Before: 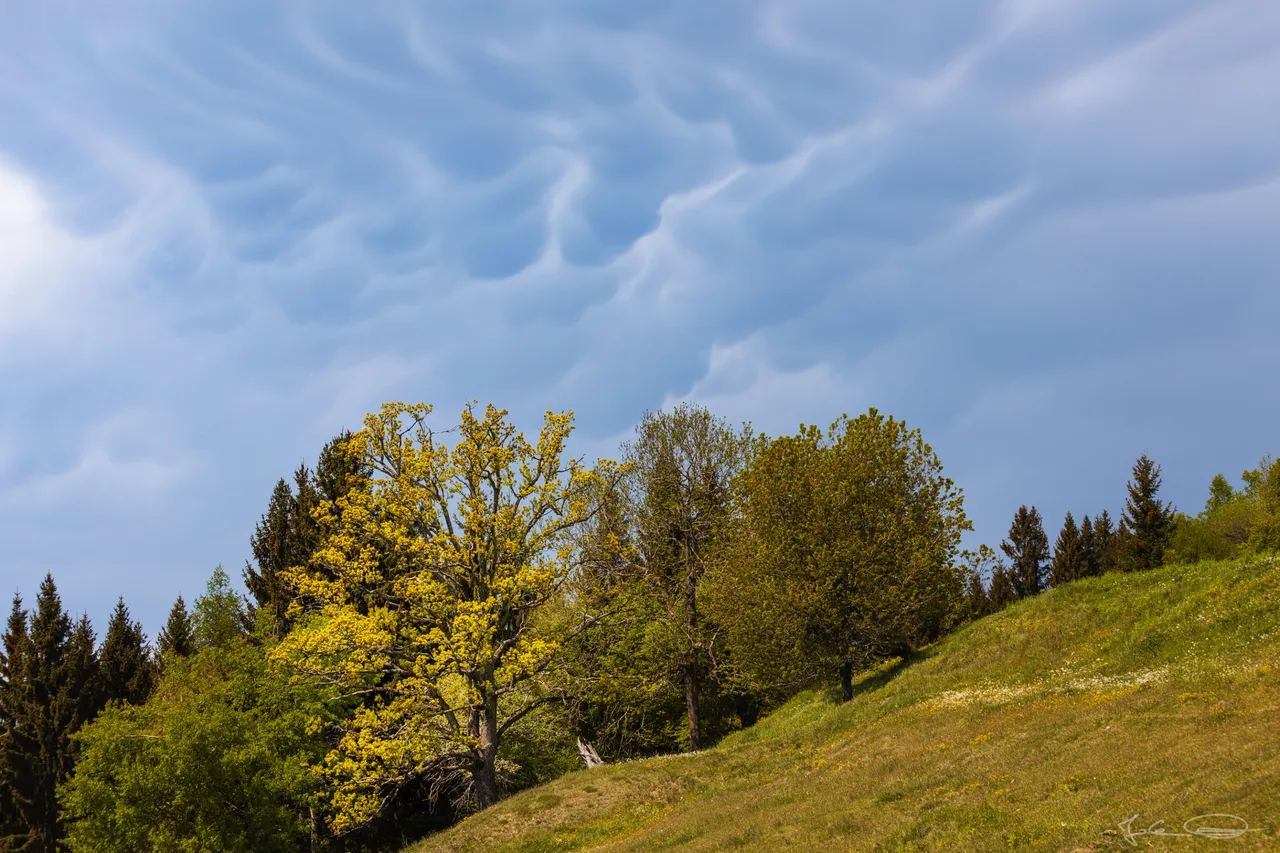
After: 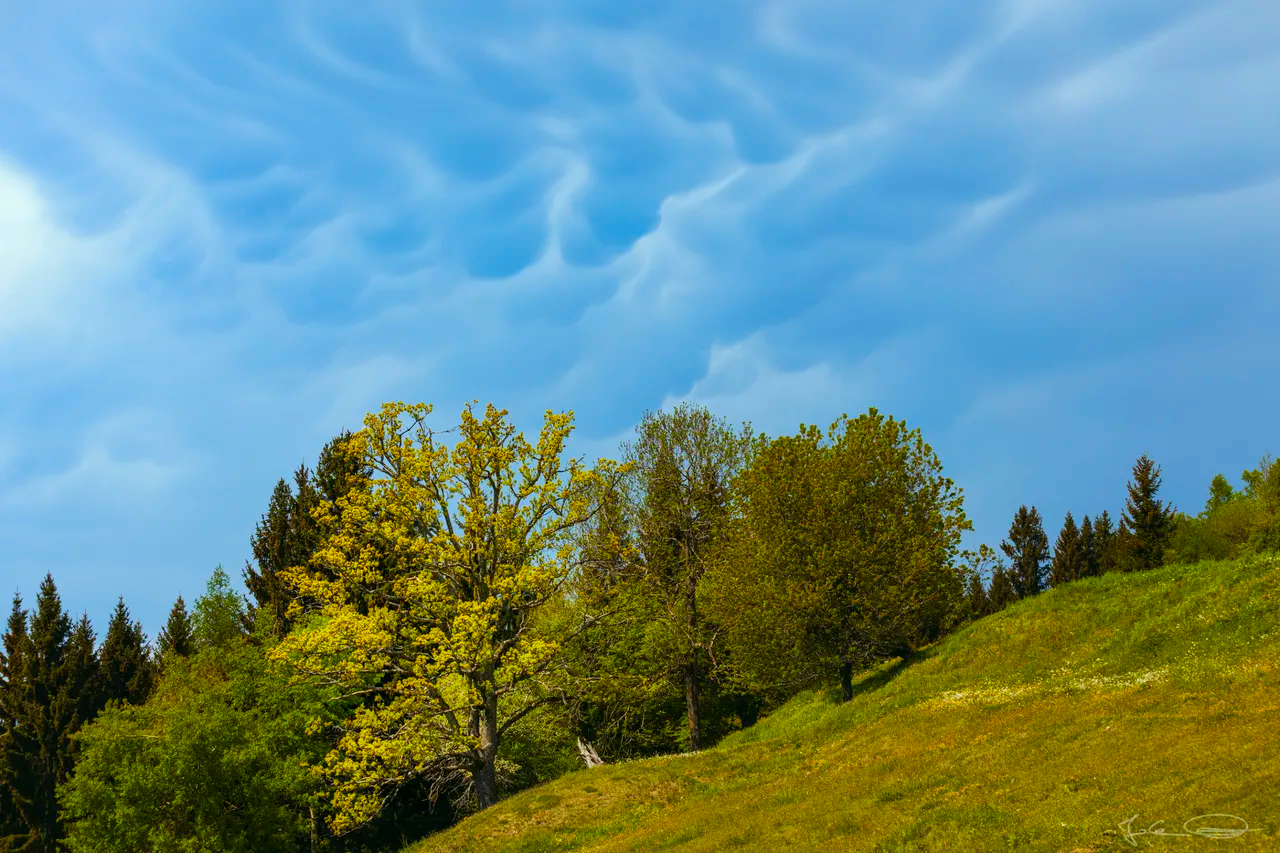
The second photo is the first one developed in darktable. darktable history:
color correction: highlights a* -7.55, highlights b* 1.54, shadows a* -2.91, saturation 1.43
